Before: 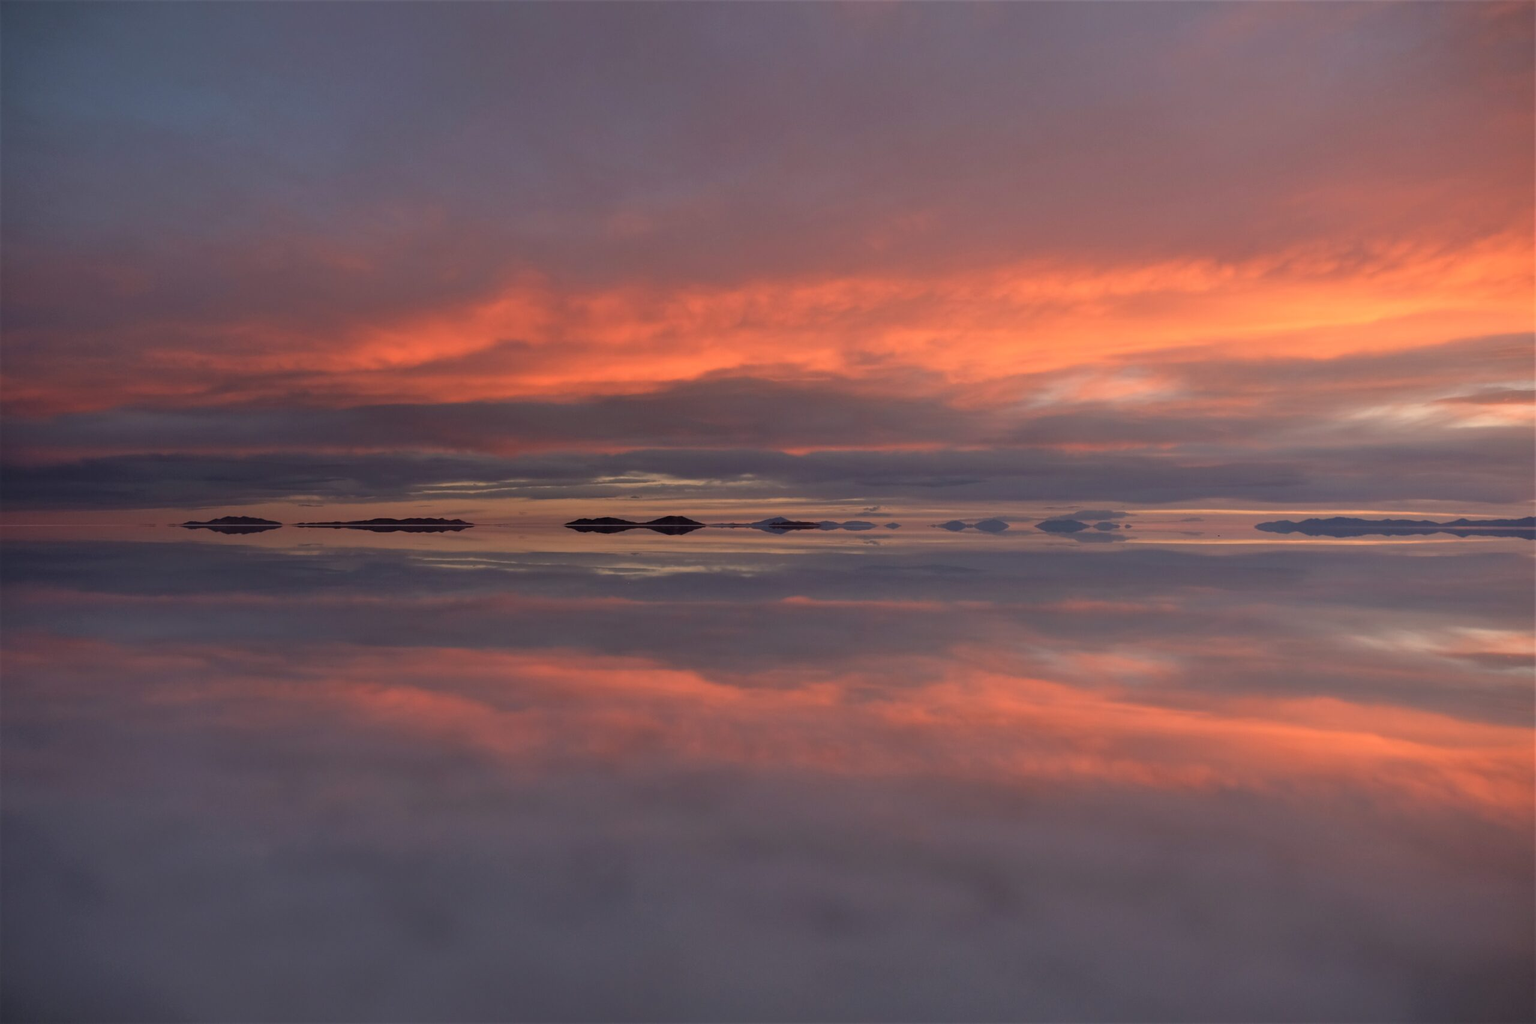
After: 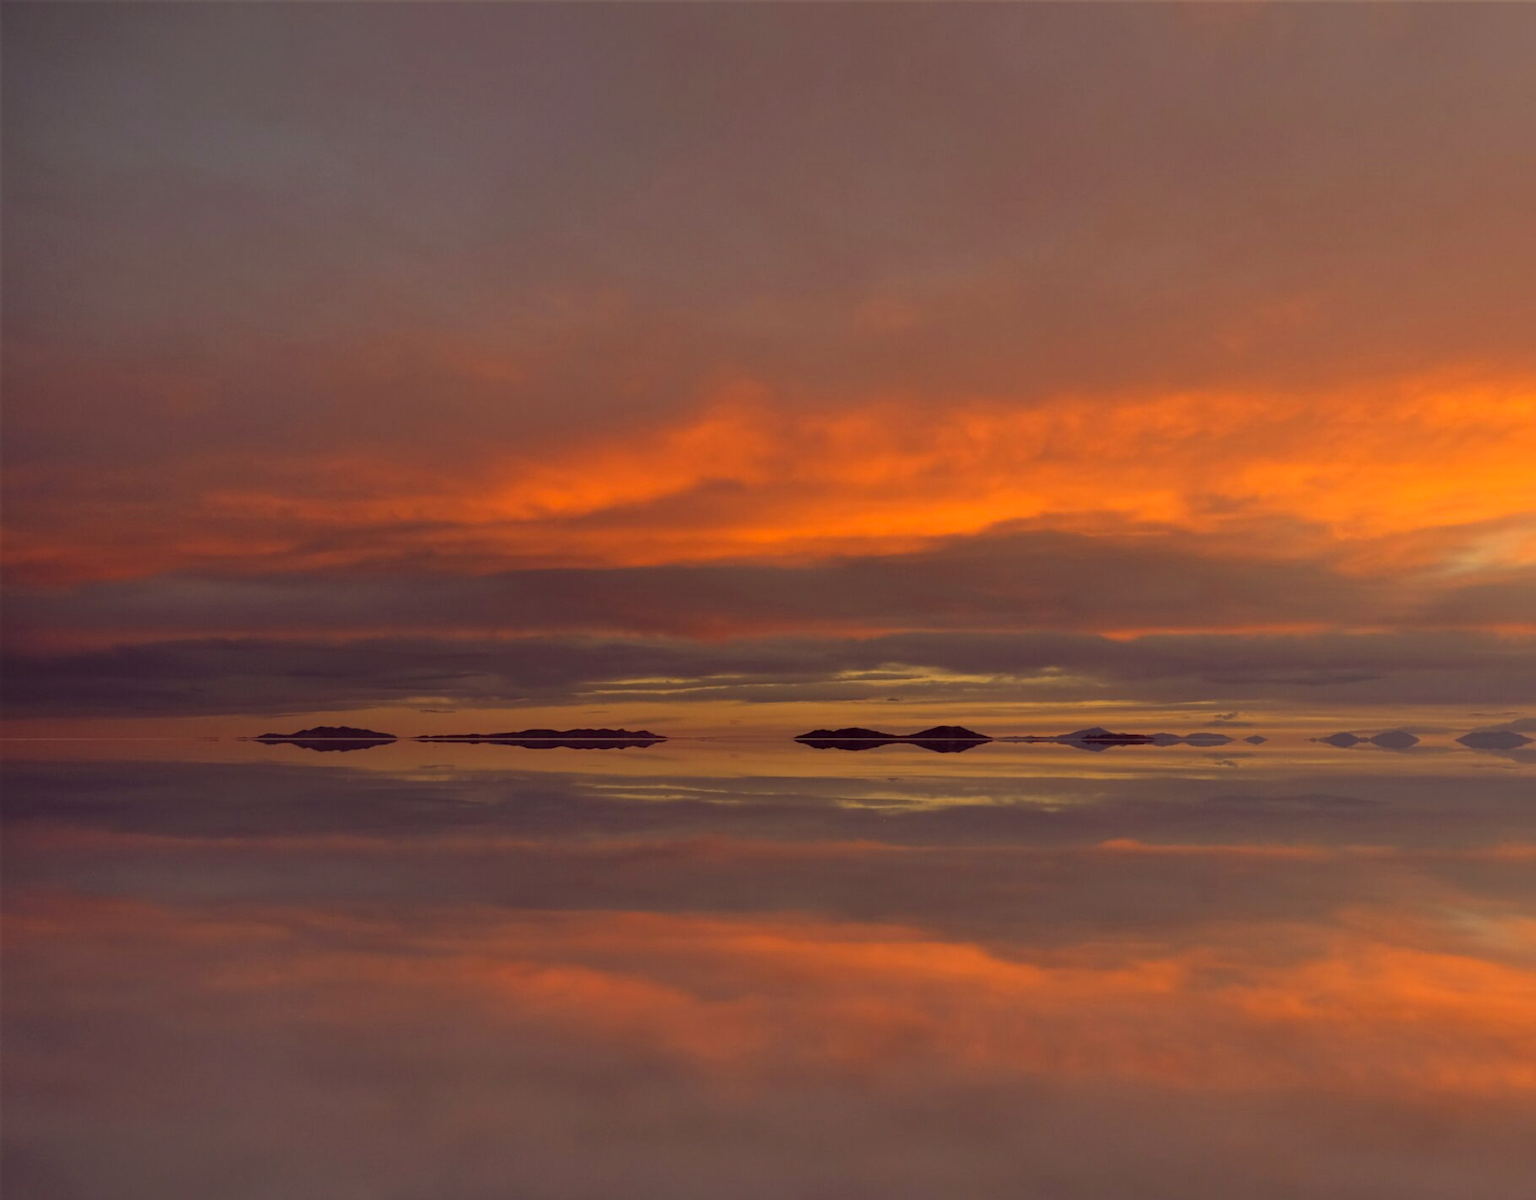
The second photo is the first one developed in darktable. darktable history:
color correction: highlights a* -0.482, highlights b* 40, shadows a* 9.8, shadows b* -0.161
crop: right 28.885%, bottom 16.626%
